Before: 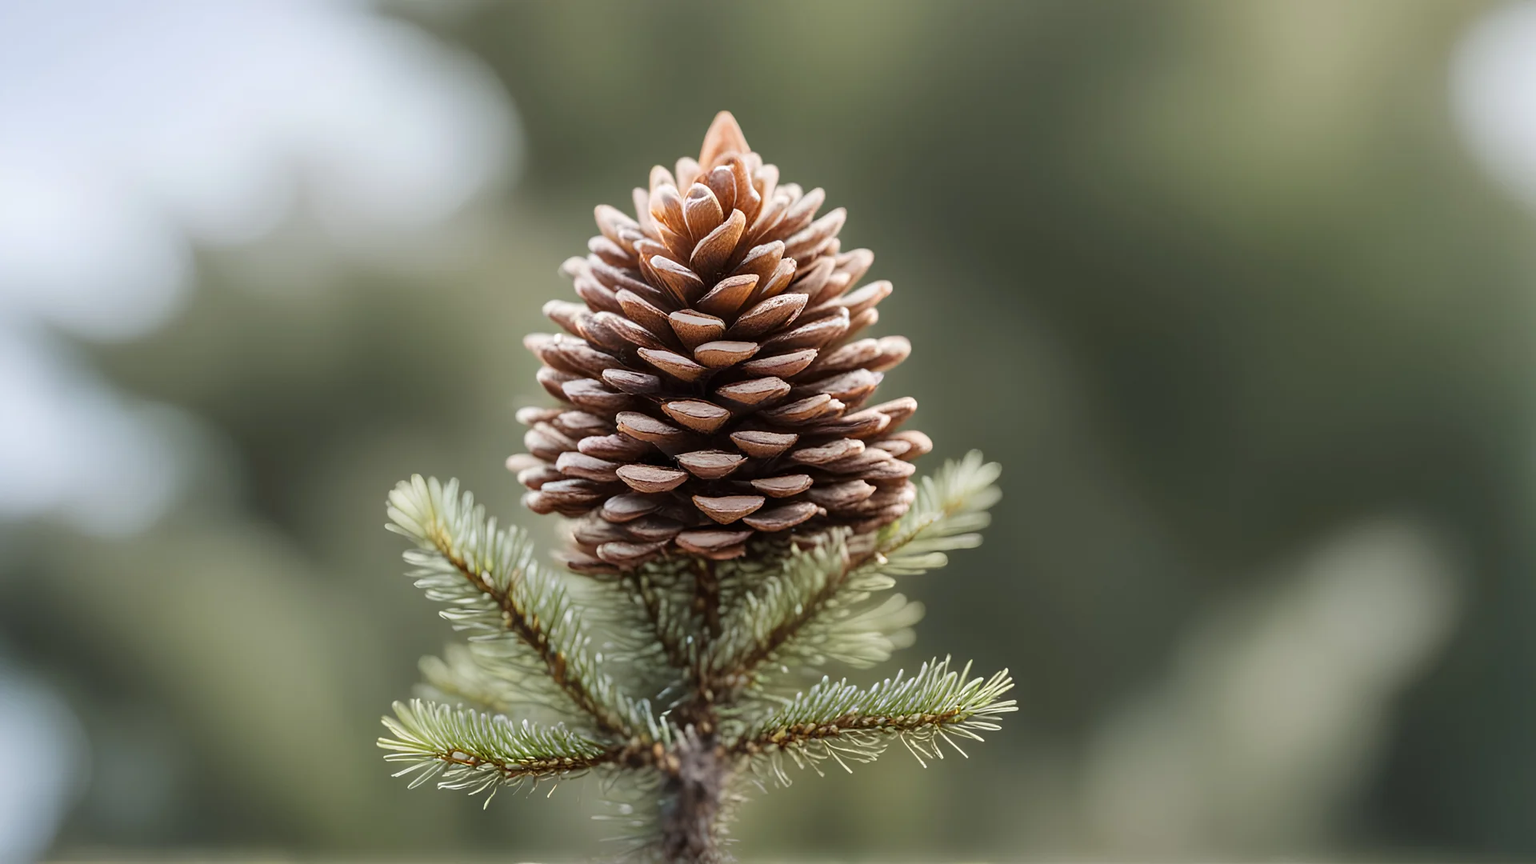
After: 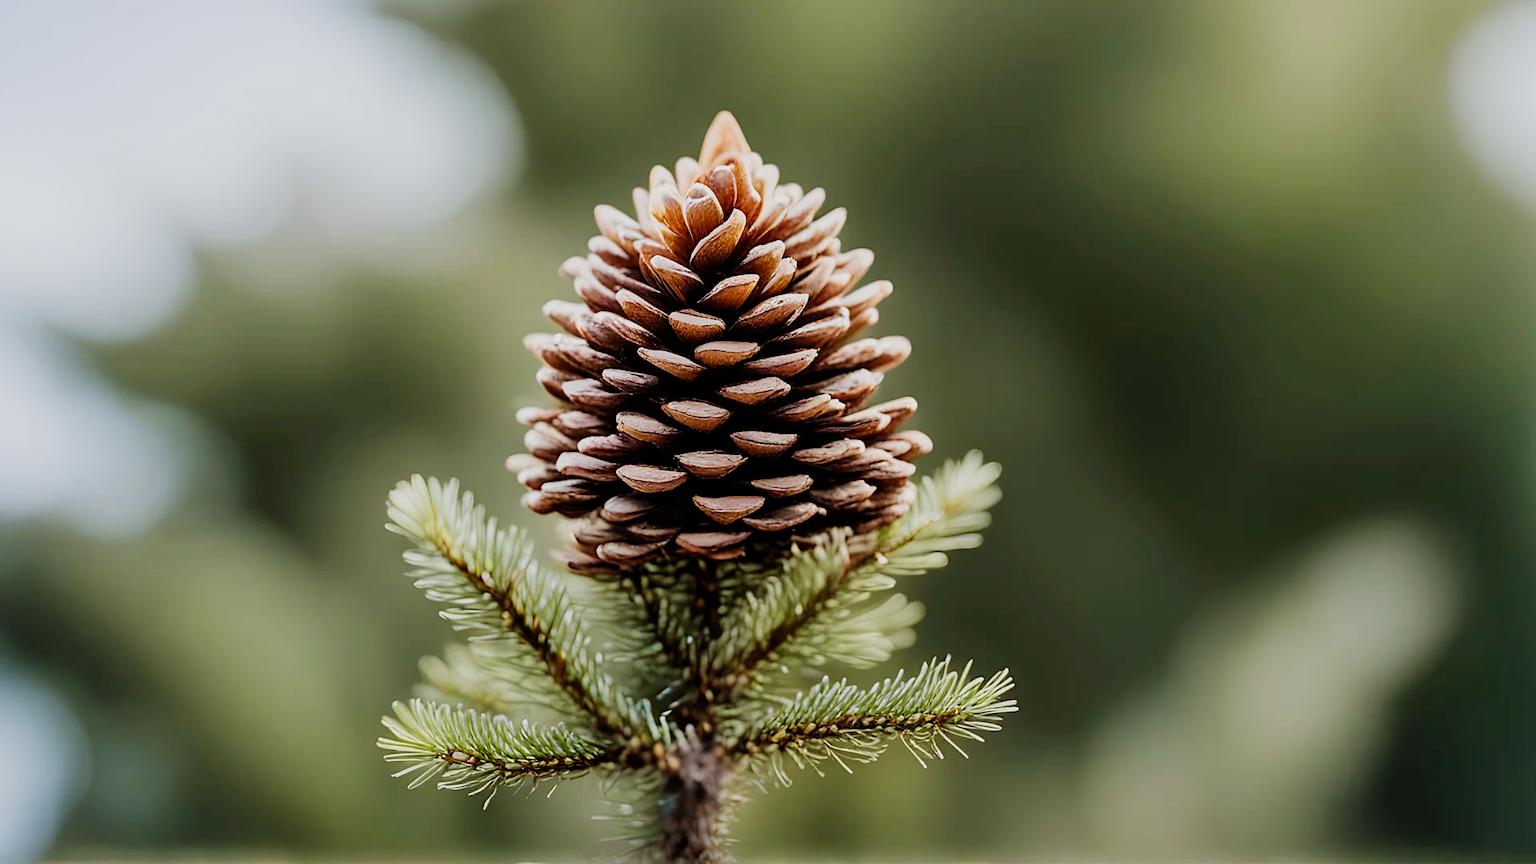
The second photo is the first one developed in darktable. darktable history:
sharpen: amount 0.207
velvia: on, module defaults
filmic rgb: black relative exposure -7.5 EV, white relative exposure 5 EV, hardness 3.32, contrast 1.296, add noise in highlights 0.001, preserve chrominance no, color science v4 (2020)
